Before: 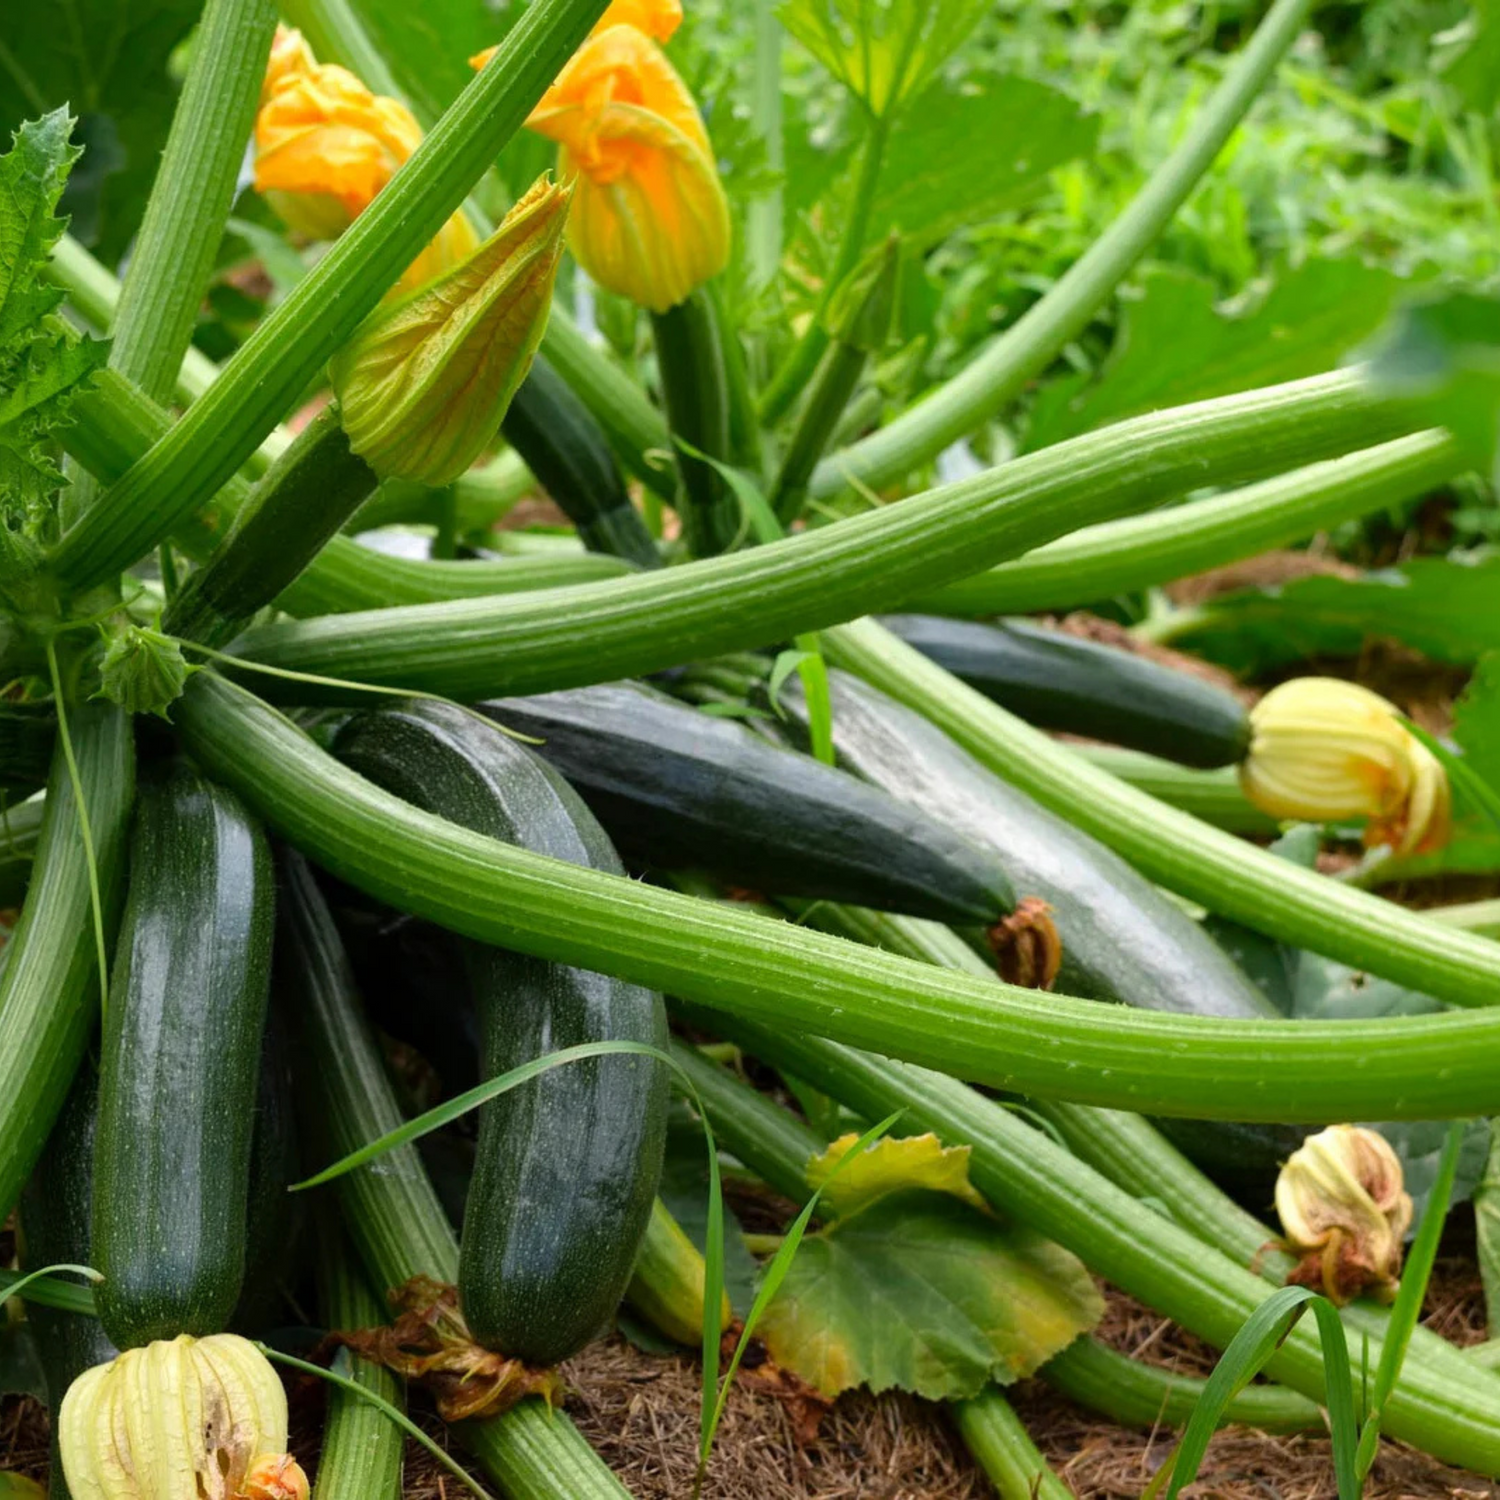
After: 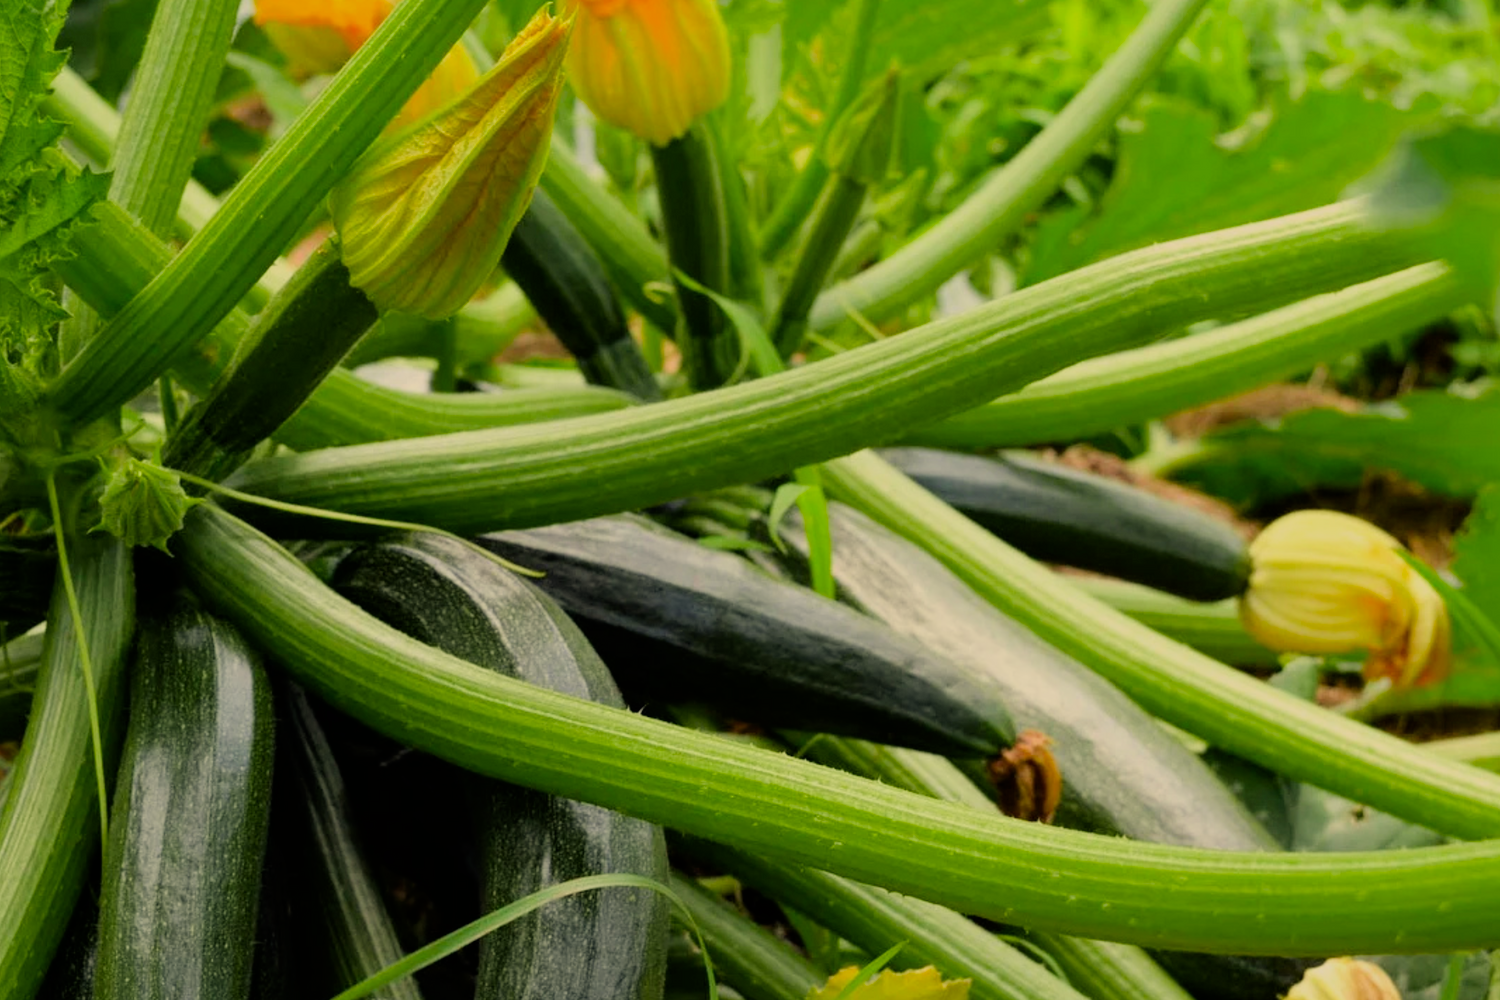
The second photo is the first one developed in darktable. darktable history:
color correction: highlights a* 2.72, highlights b* 22.8
tone equalizer: on, module defaults
filmic rgb: black relative exposure -7.65 EV, white relative exposure 4.56 EV, hardness 3.61
crop: top 11.166%, bottom 22.168%
